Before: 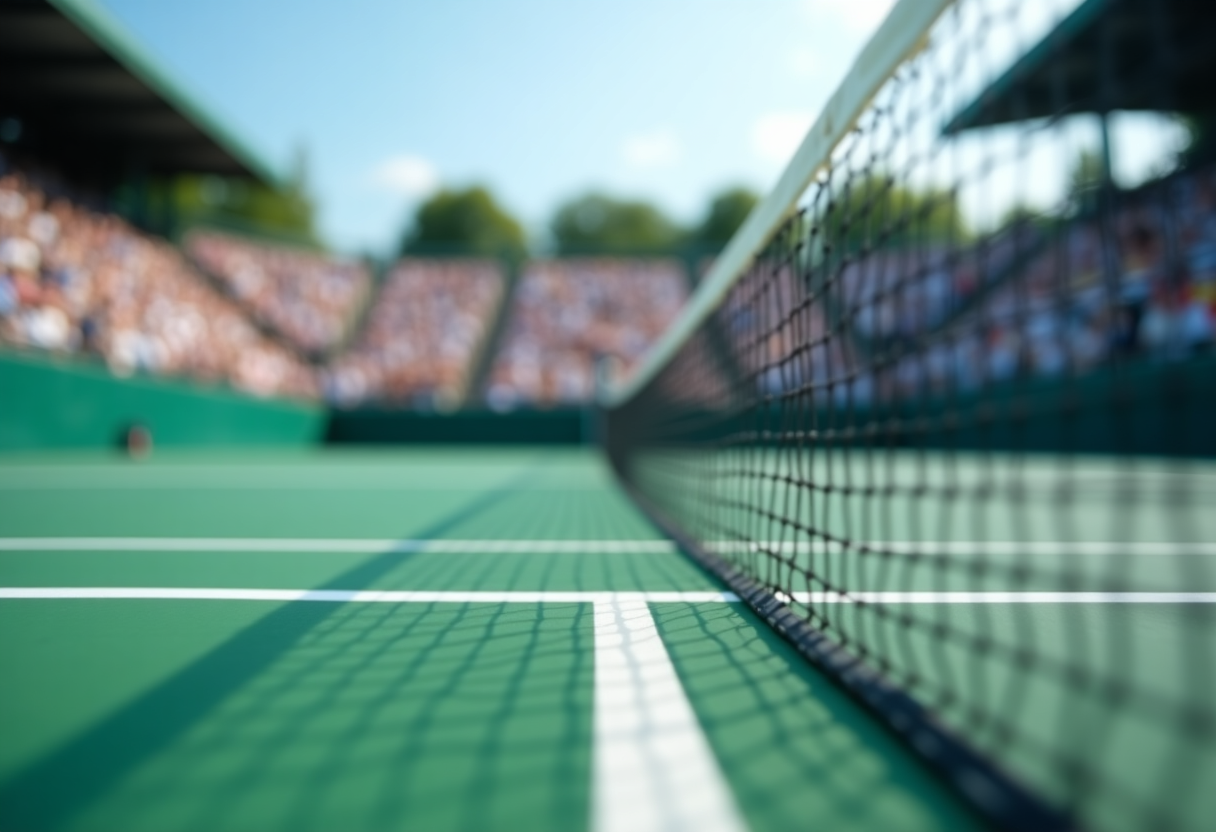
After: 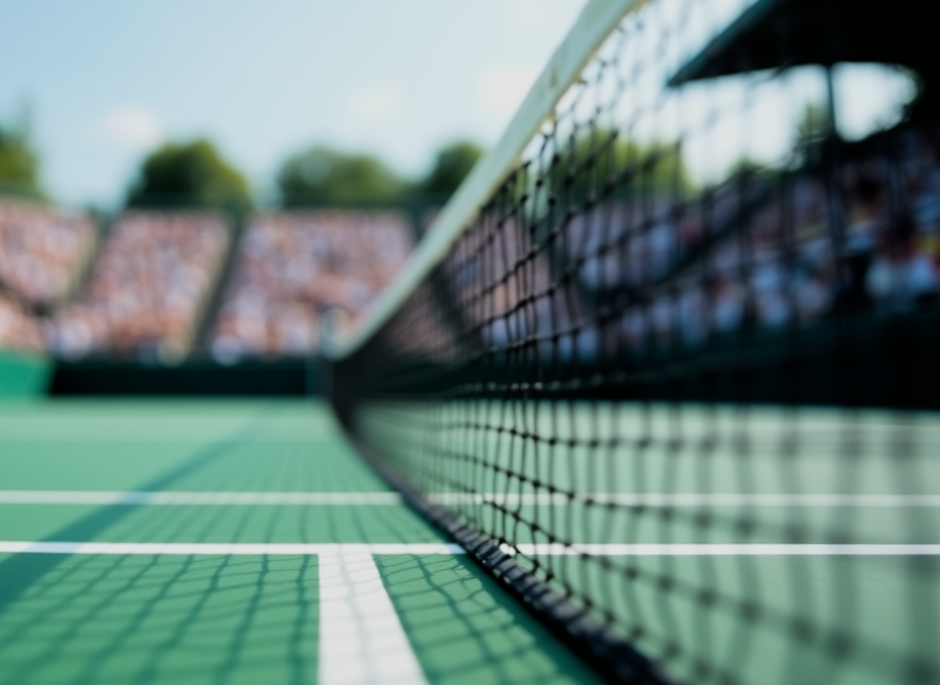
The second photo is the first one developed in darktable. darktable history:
crop: left 22.647%, top 5.845%, bottom 11.783%
filmic rgb: black relative exposure -5.02 EV, white relative exposure 3.96 EV, hardness 2.89, contrast 1.301, highlights saturation mix -31.41%
